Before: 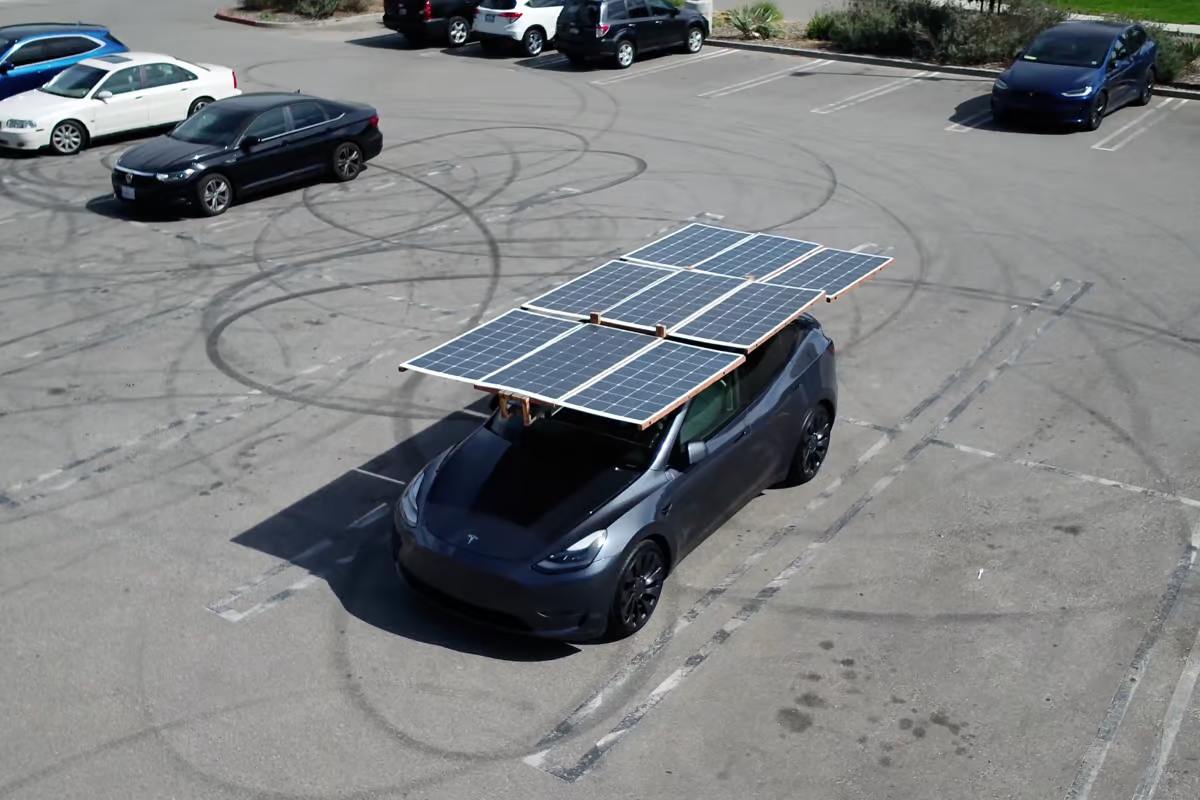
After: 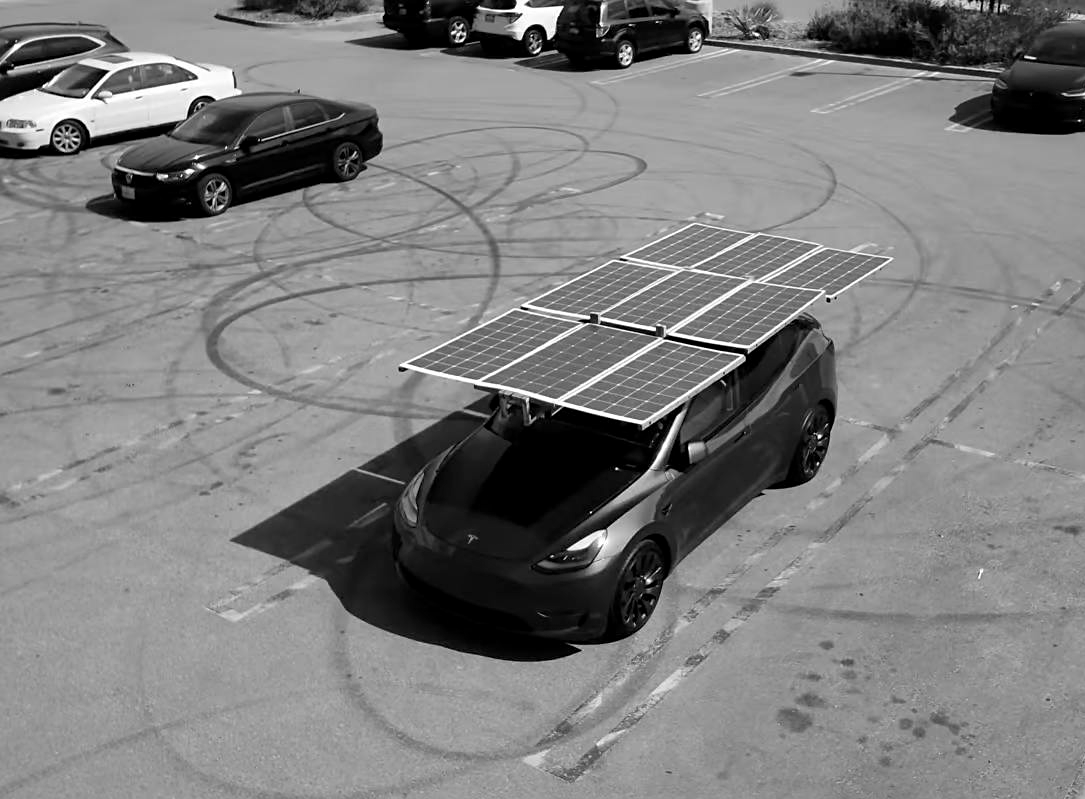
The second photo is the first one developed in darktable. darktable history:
sharpen: amount 0.2
crop: right 9.509%, bottom 0.031%
monochrome: on, module defaults
exposure: black level correction 0.002, compensate highlight preservation false
